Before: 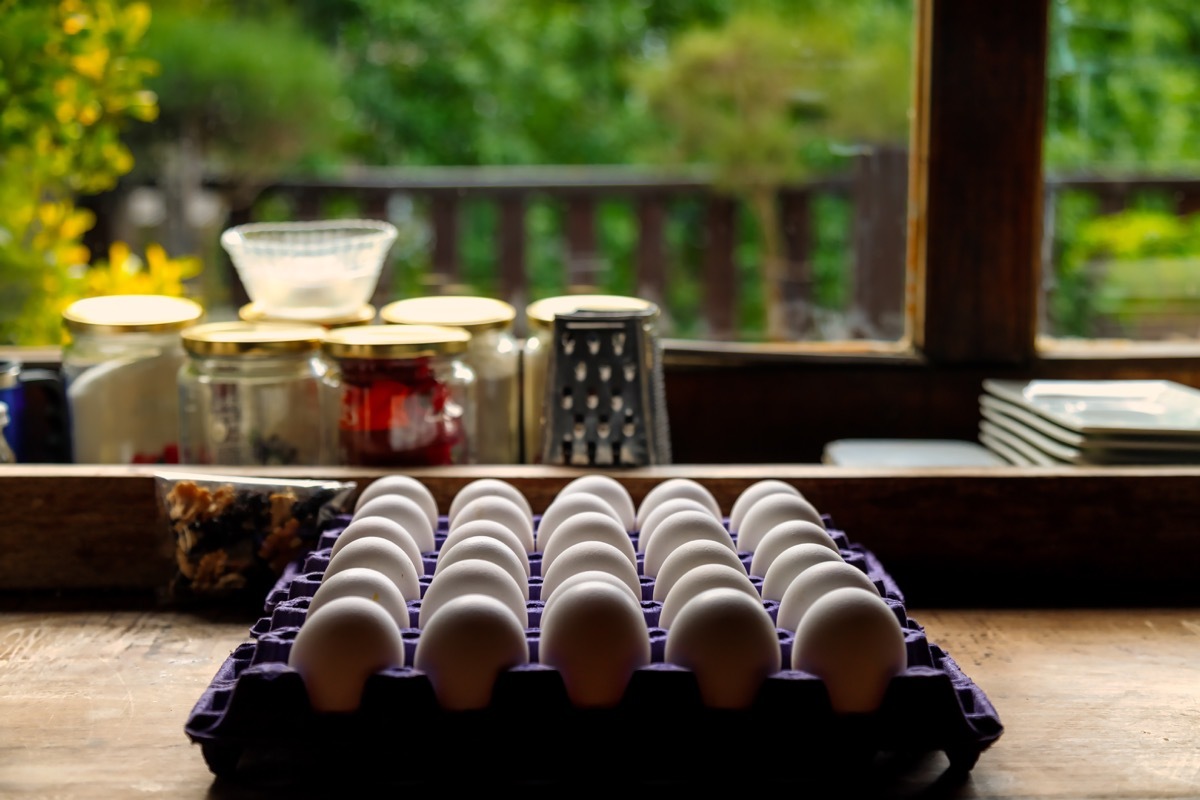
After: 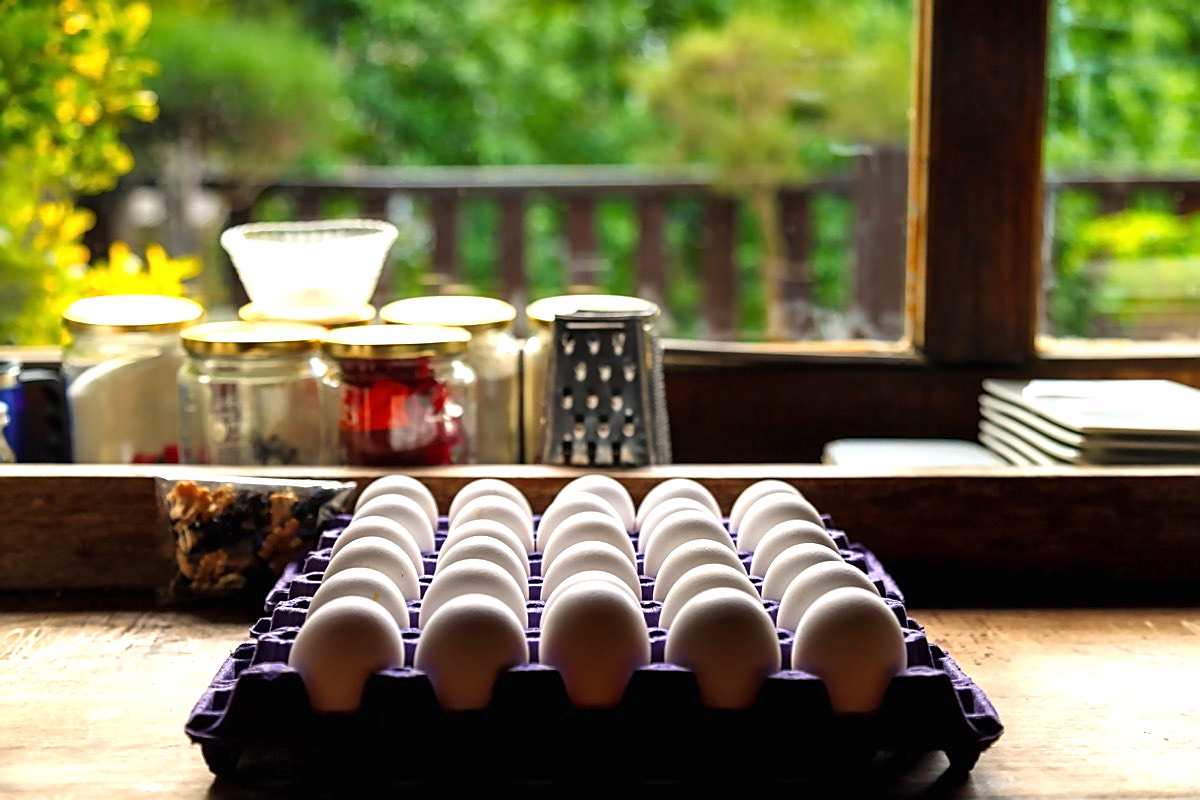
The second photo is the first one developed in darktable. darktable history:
sharpen: on, module defaults
exposure: black level correction 0, exposure 0.893 EV, compensate exposure bias true, compensate highlight preservation false
